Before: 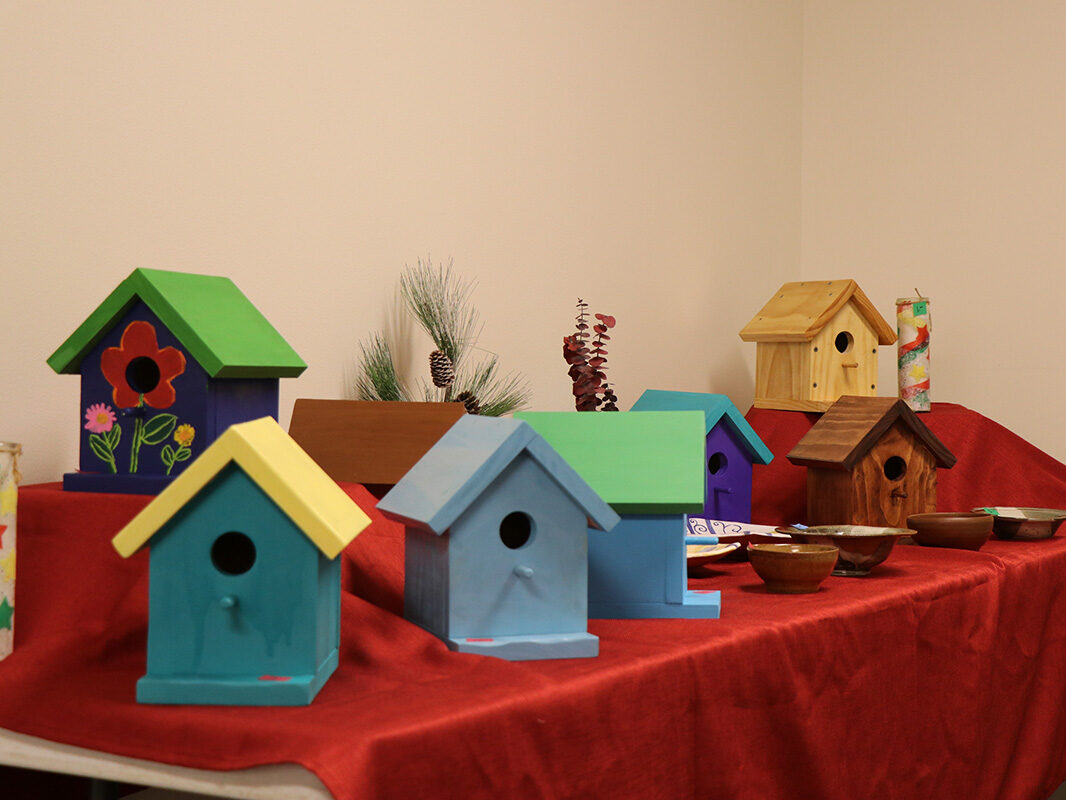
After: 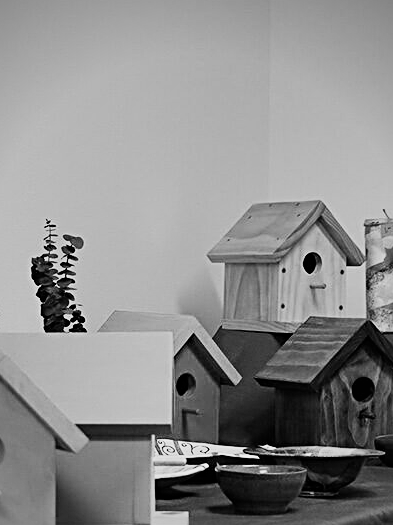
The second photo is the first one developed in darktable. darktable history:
crop and rotate: left 49.936%, top 10.094%, right 13.136%, bottom 24.256%
shadows and highlights: shadows 43.71, white point adjustment -1.46, soften with gaussian
sharpen: radius 3.119
exposure: black level correction 0.001, exposure 0.5 EV, compensate exposure bias true, compensate highlight preservation false
sigmoid: on, module defaults
color calibration: output gray [0.25, 0.35, 0.4, 0], x 0.383, y 0.372, temperature 3905.17 K
vignetting: unbound false
white balance: red 0.974, blue 1.044
